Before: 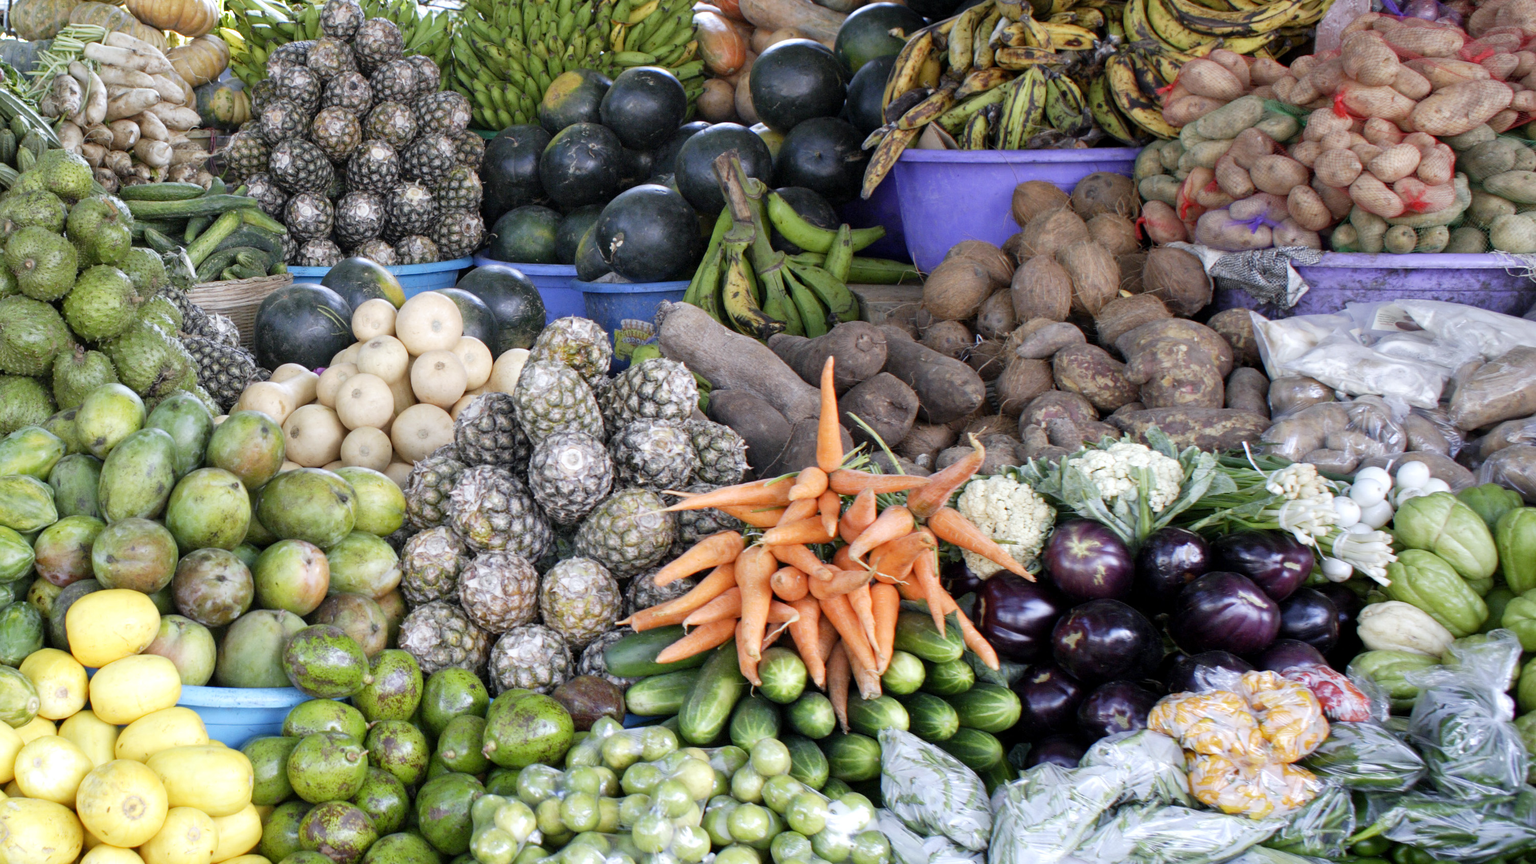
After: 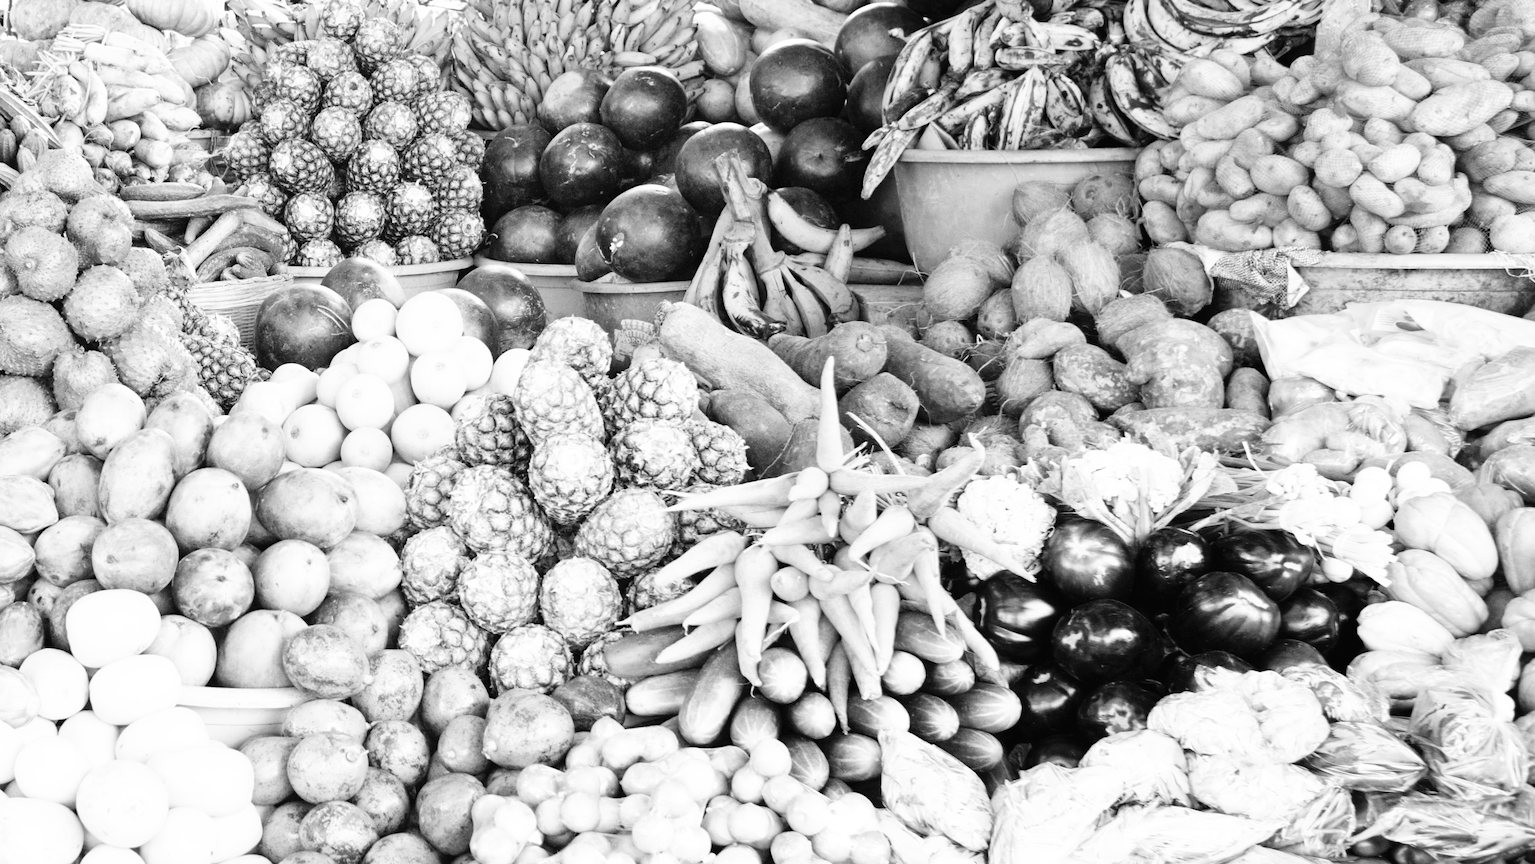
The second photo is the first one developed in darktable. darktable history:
monochrome: on, module defaults
exposure: exposure -0.072 EV, compensate highlight preservation false
contrast brightness saturation: brightness 0.18, saturation -0.5
base curve: curves: ch0 [(0, 0) (0.007, 0.004) (0.027, 0.03) (0.046, 0.07) (0.207, 0.54) (0.442, 0.872) (0.673, 0.972) (1, 1)], preserve colors none
